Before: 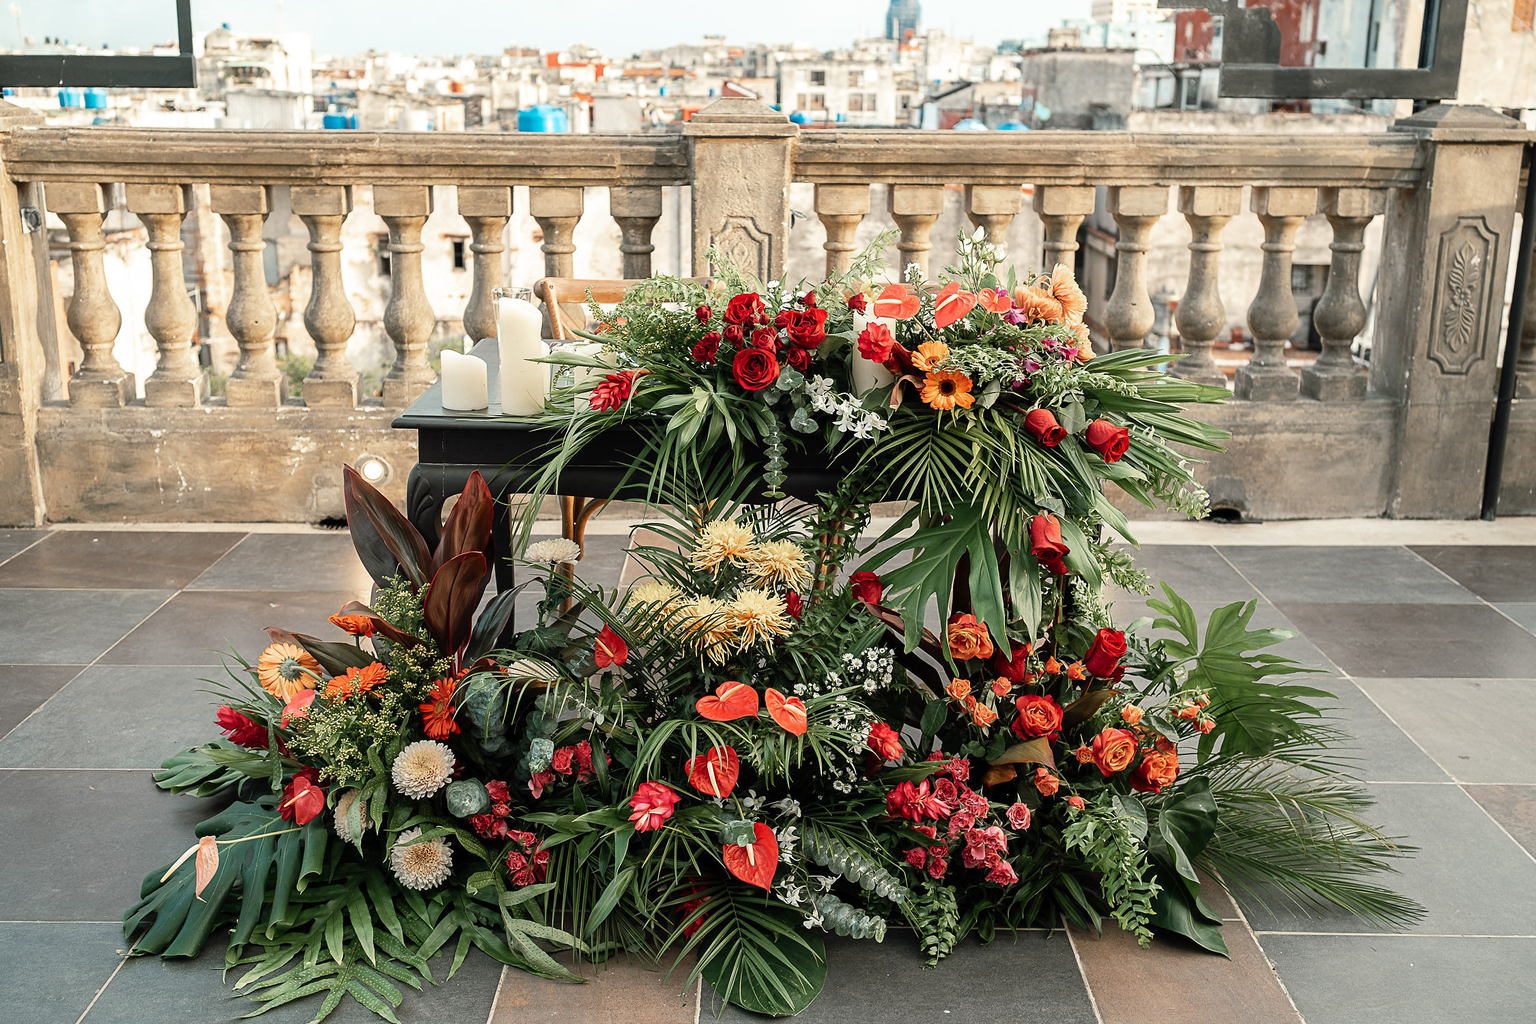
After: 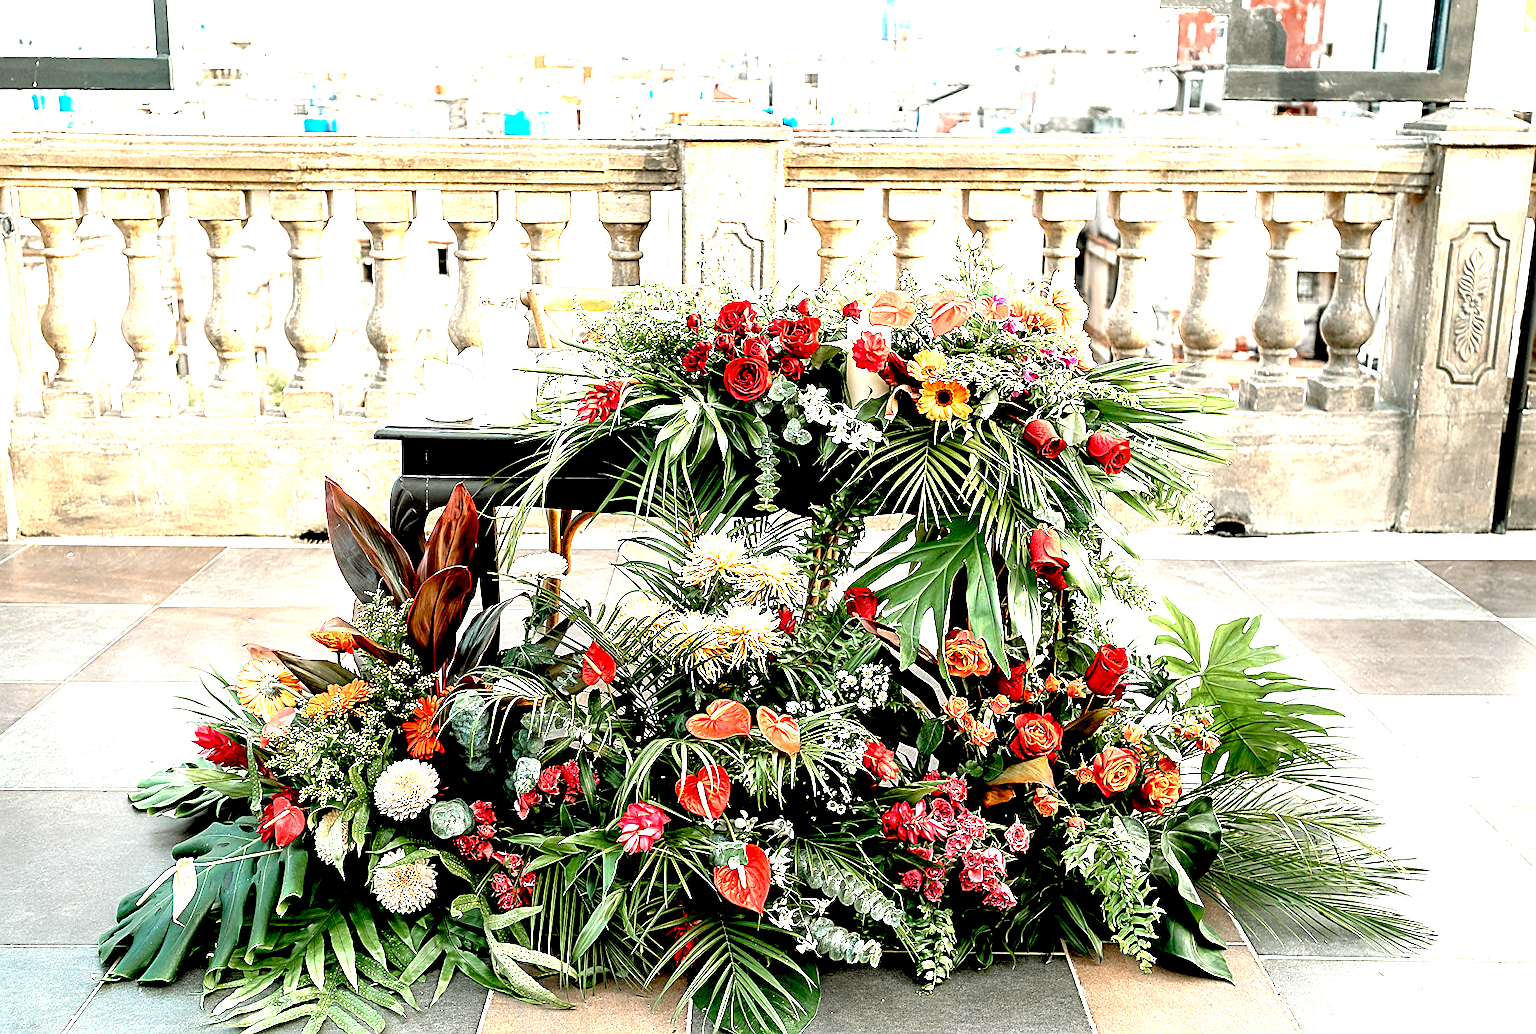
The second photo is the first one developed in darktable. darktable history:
exposure: black level correction 0.015, exposure 1.786 EV, compensate highlight preservation false
sharpen: on, module defaults
crop and rotate: left 1.78%, right 0.748%, bottom 1.471%
